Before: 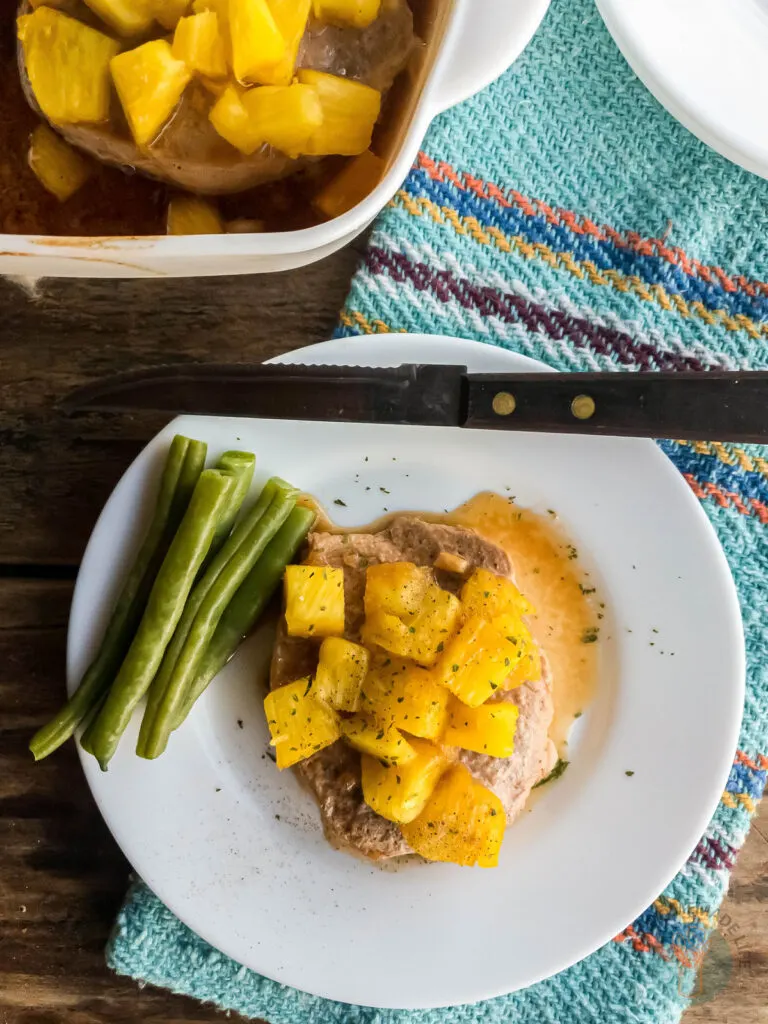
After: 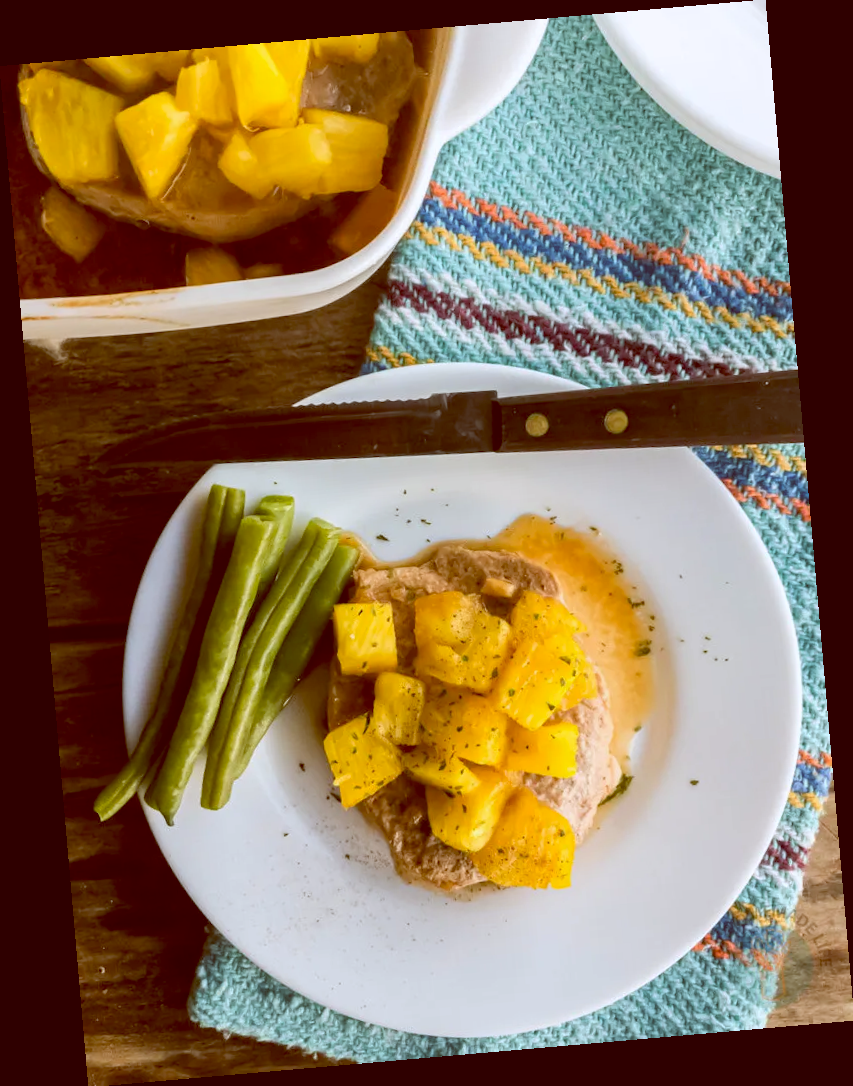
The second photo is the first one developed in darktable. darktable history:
rotate and perspective: rotation -4.98°, automatic cropping off
color balance: lift [1, 1.011, 0.999, 0.989], gamma [1.109, 1.045, 1.039, 0.955], gain [0.917, 0.936, 0.952, 1.064], contrast 2.32%, contrast fulcrum 19%, output saturation 101%
